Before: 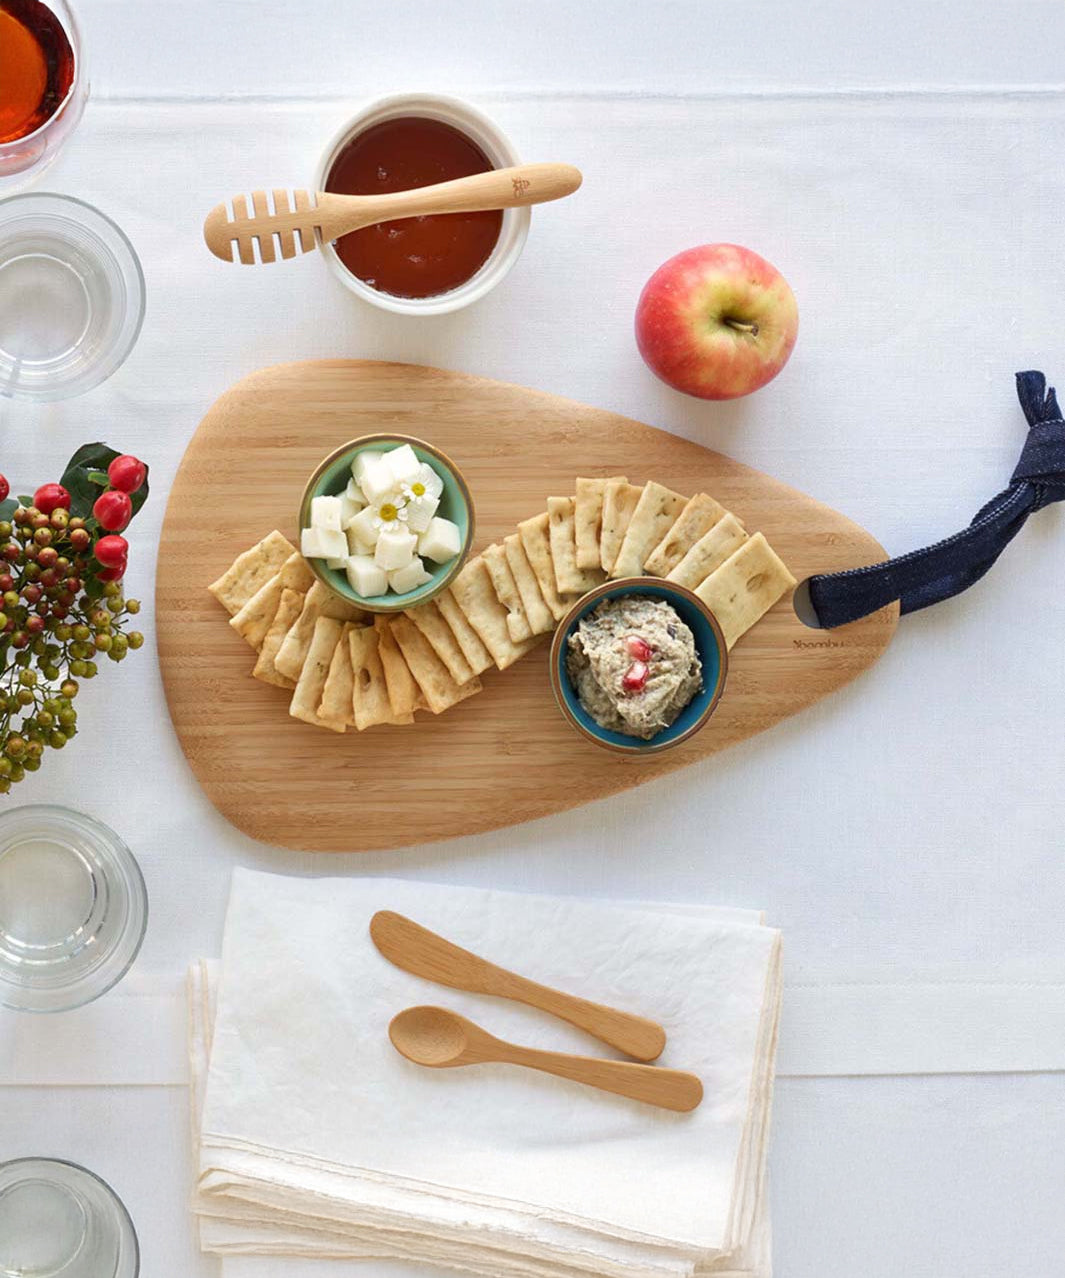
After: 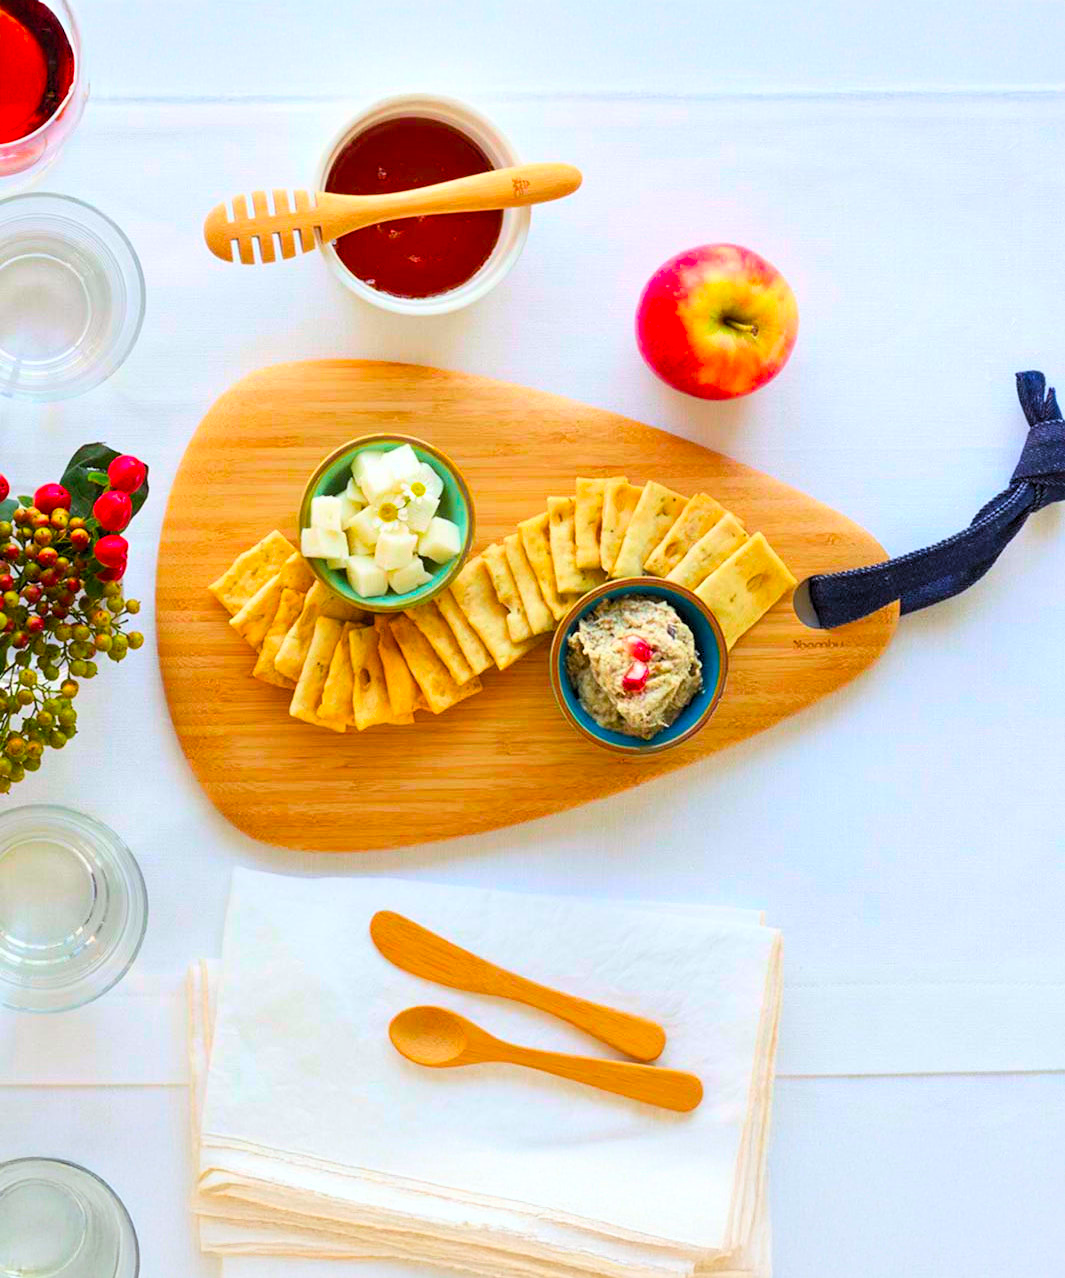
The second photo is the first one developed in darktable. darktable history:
contrast brightness saturation: contrast 0.14, brightness 0.21
levels: mode automatic, black 0.023%, white 99.97%, levels [0.062, 0.494, 0.925]
color balance rgb: linear chroma grading › global chroma 15%, perceptual saturation grading › global saturation 30%
white balance: red 0.986, blue 1.01
color contrast: green-magenta contrast 1.69, blue-yellow contrast 1.49
